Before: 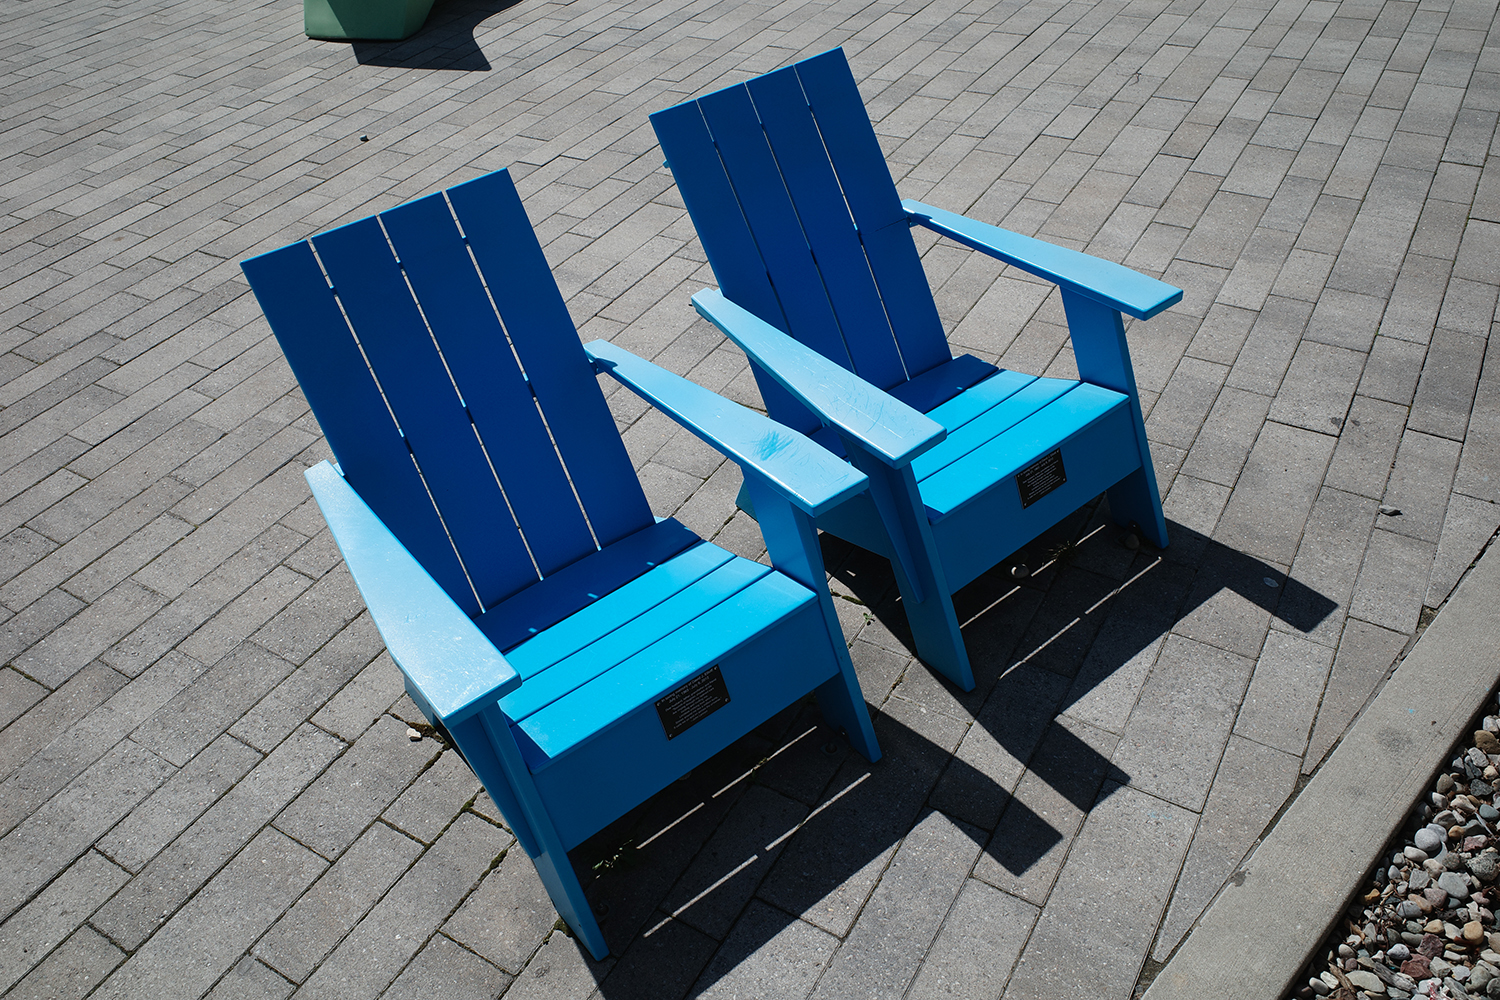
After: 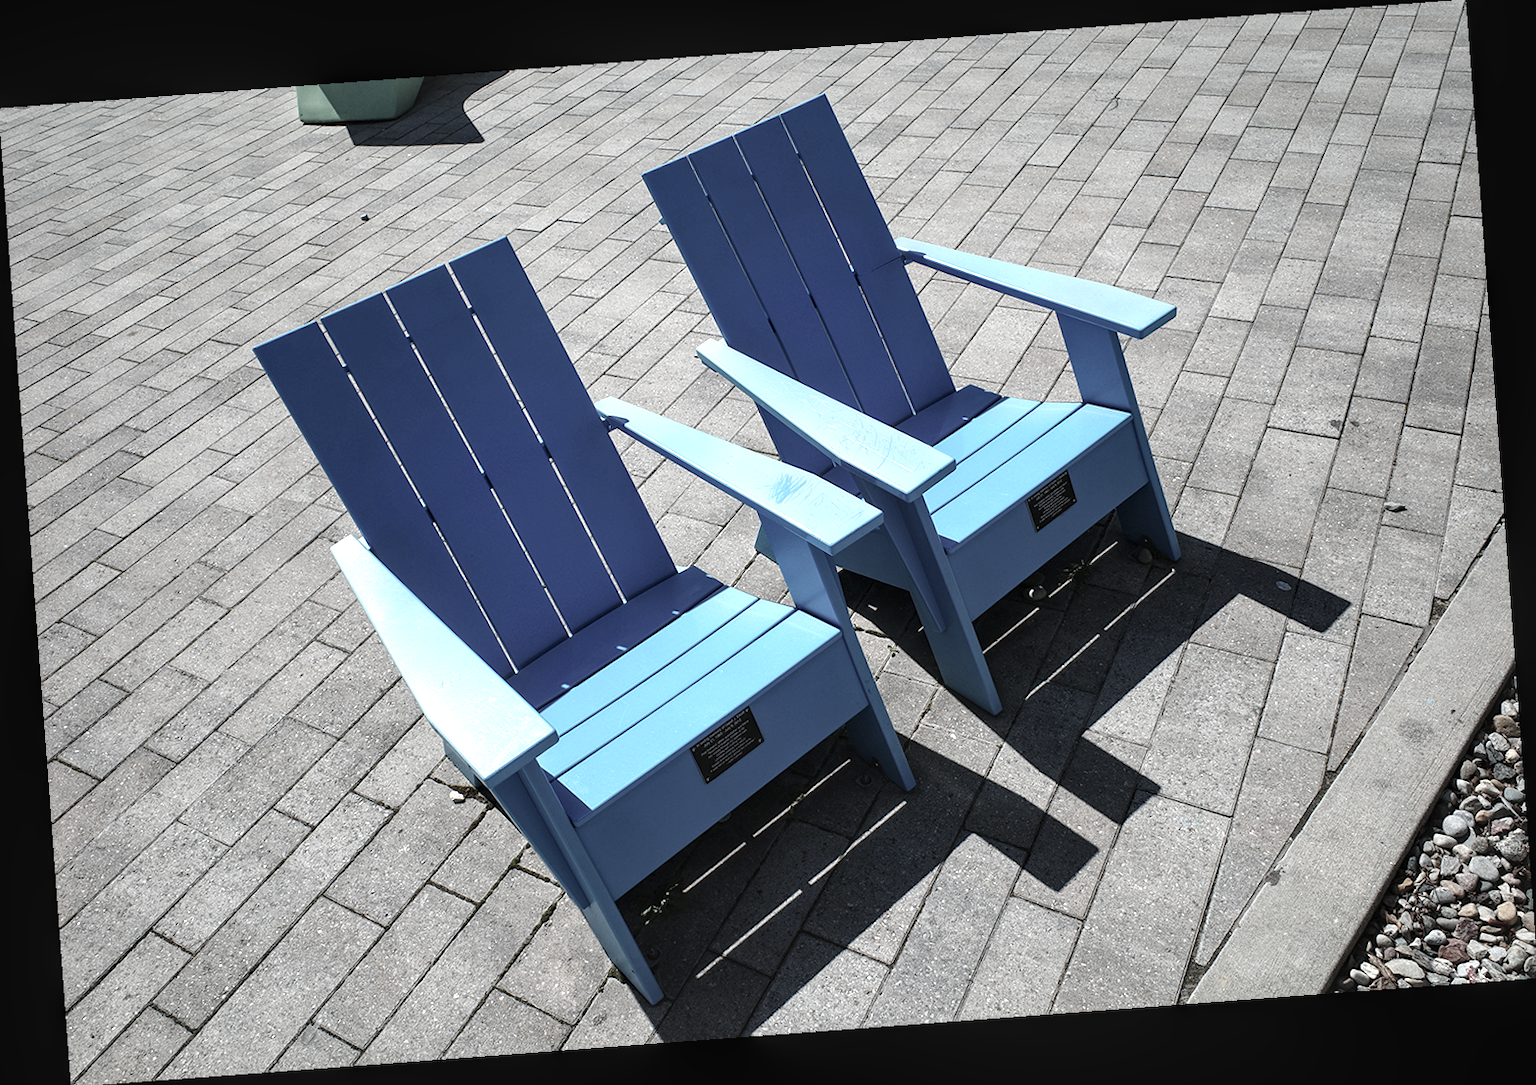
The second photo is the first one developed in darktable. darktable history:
color balance rgb: linear chroma grading › global chroma -16.06%, perceptual saturation grading › global saturation -32.85%, global vibrance -23.56%
exposure: black level correction 0, exposure 0.877 EV, compensate exposure bias true, compensate highlight preservation false
local contrast: detail 130%
crop and rotate: left 0.126%
rotate and perspective: rotation -4.25°, automatic cropping off
